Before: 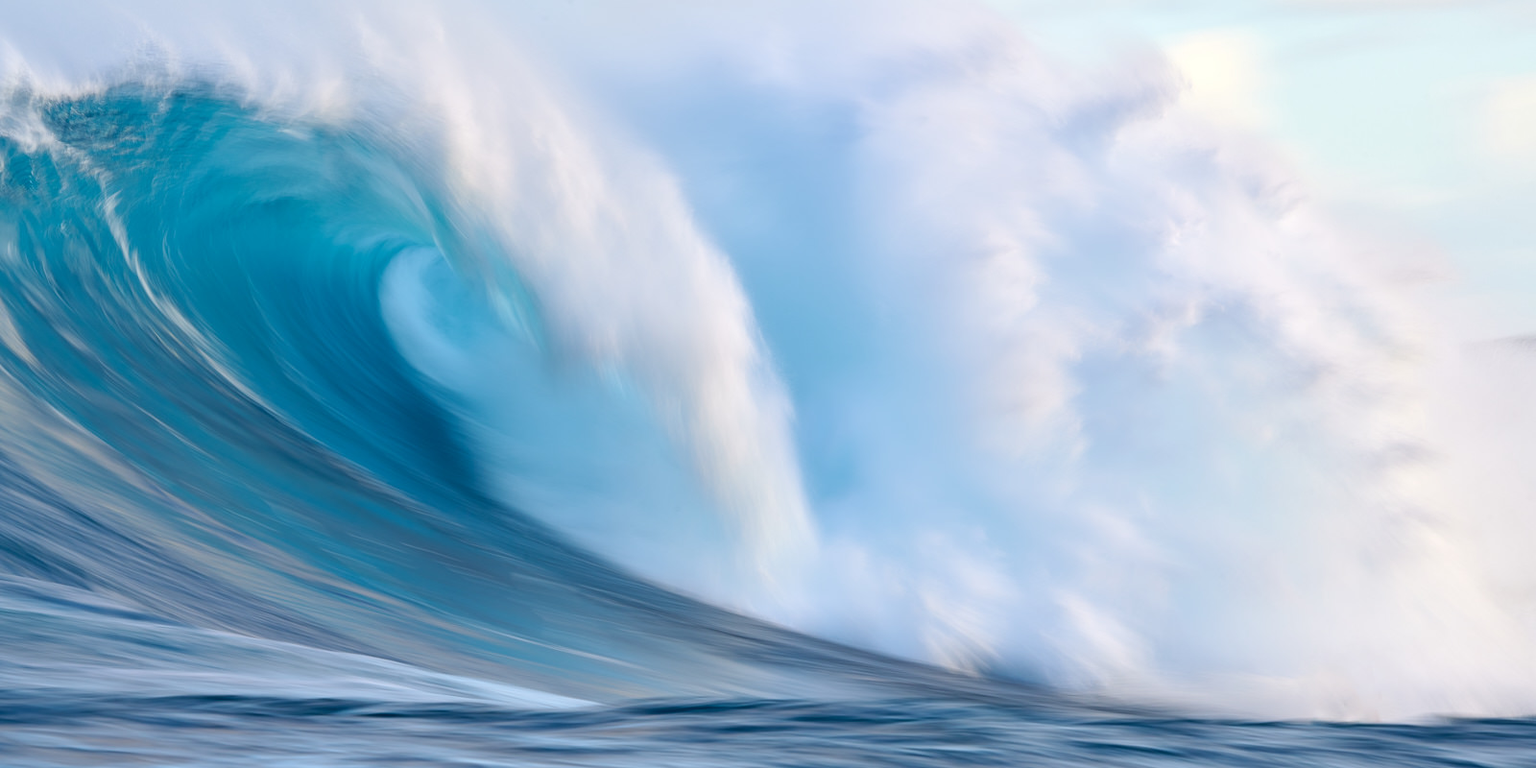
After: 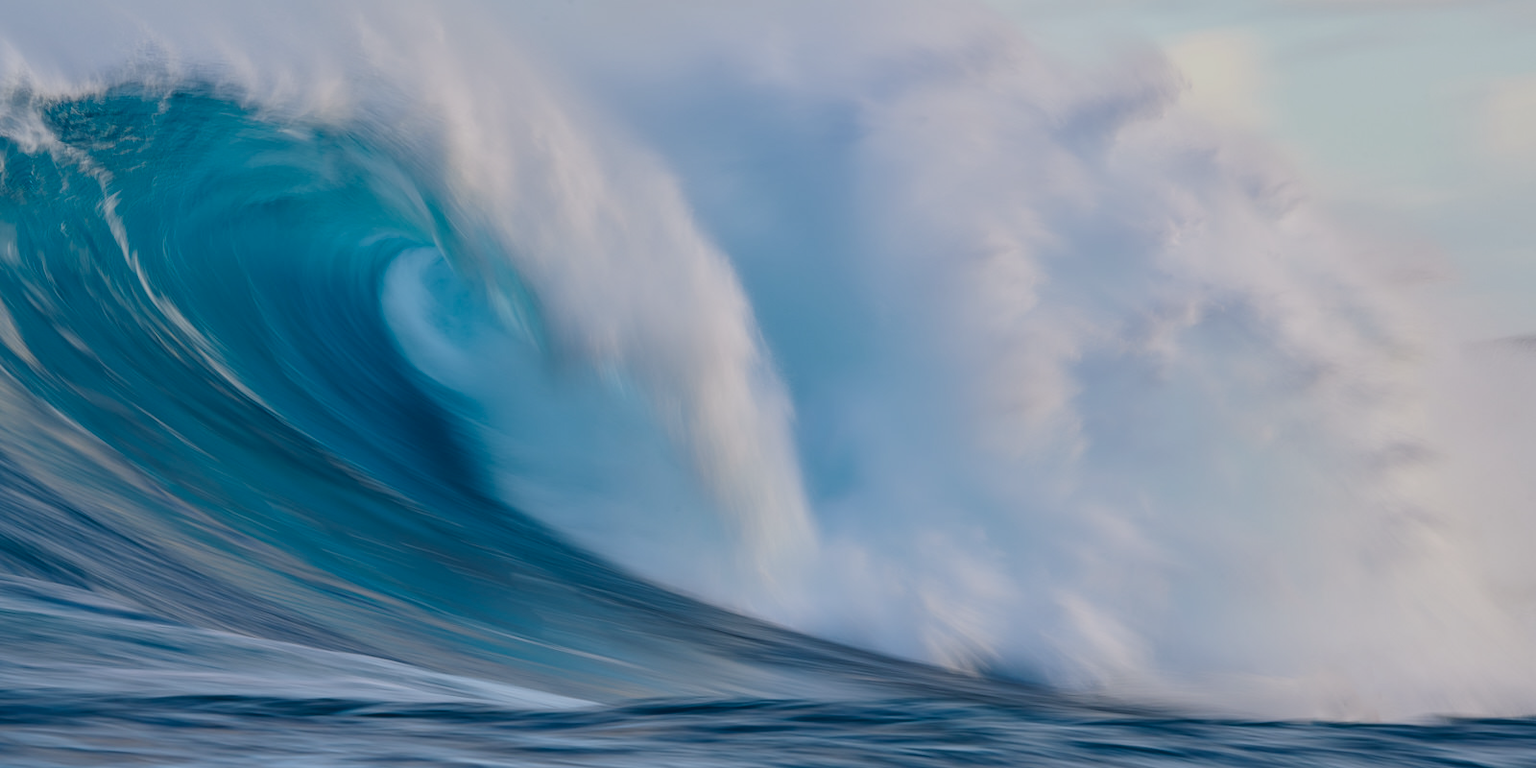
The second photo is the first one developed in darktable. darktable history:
local contrast: on, module defaults
exposure: black level correction -0.016, exposure -1.018 EV, compensate highlight preservation false
tone equalizer: -8 EV -0.417 EV, -7 EV -0.389 EV, -6 EV -0.333 EV, -5 EV -0.222 EV, -3 EV 0.222 EV, -2 EV 0.333 EV, -1 EV 0.389 EV, +0 EV 0.417 EV, edges refinement/feathering 500, mask exposure compensation -1.57 EV, preserve details no
color balance rgb: shadows lift › chroma 1%, shadows lift › hue 113°, highlights gain › chroma 0.2%, highlights gain › hue 333°, perceptual saturation grading › global saturation 20%, perceptual saturation grading › highlights -25%, perceptual saturation grading › shadows 25%, contrast -10%
